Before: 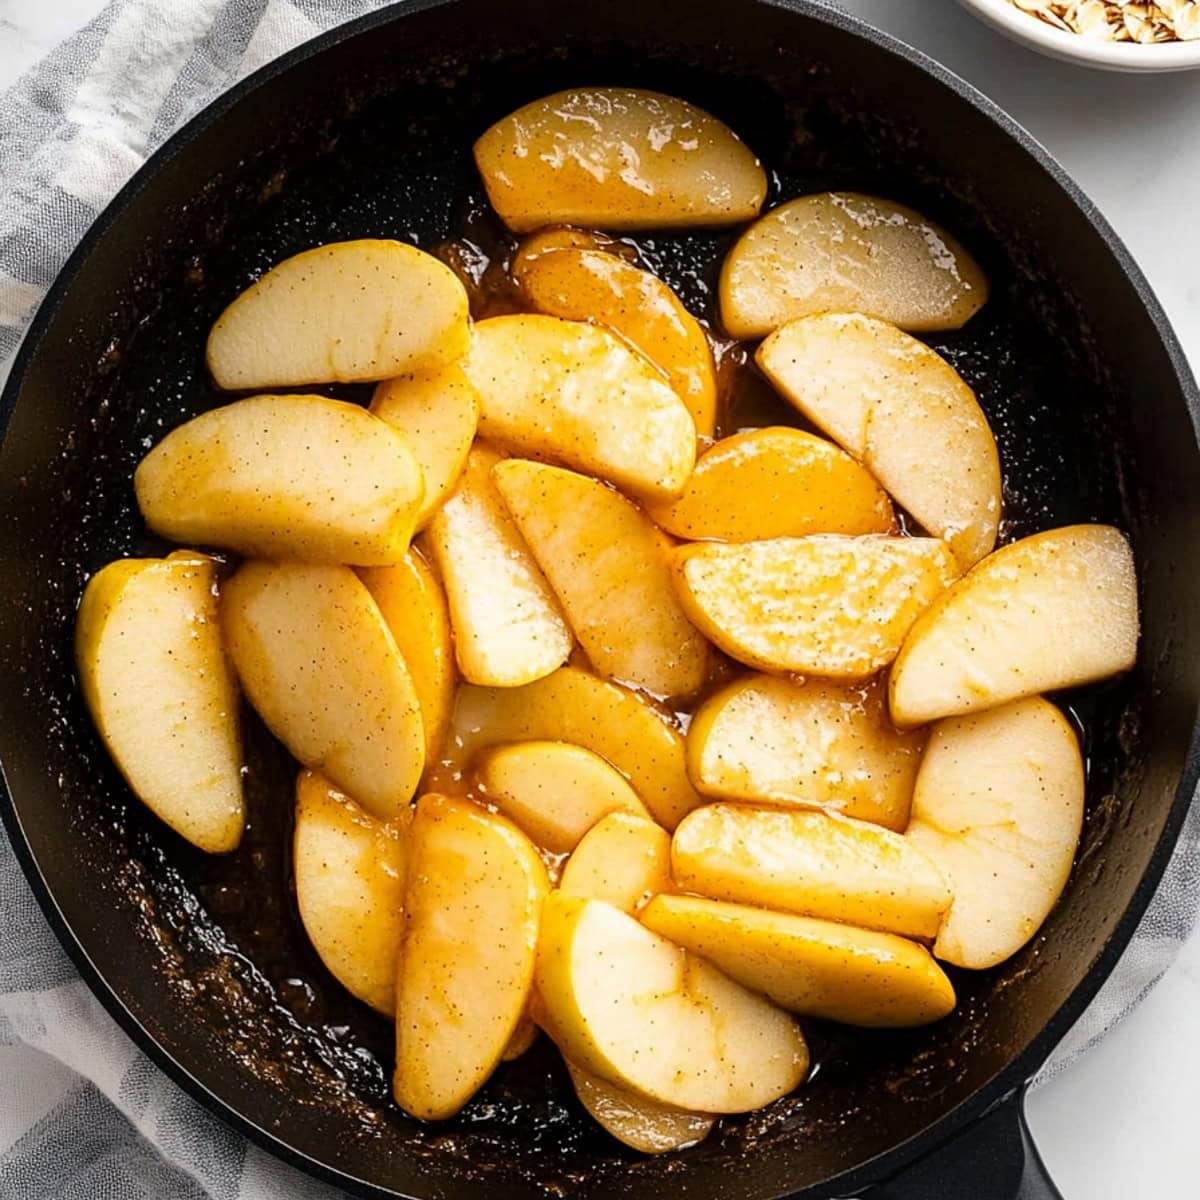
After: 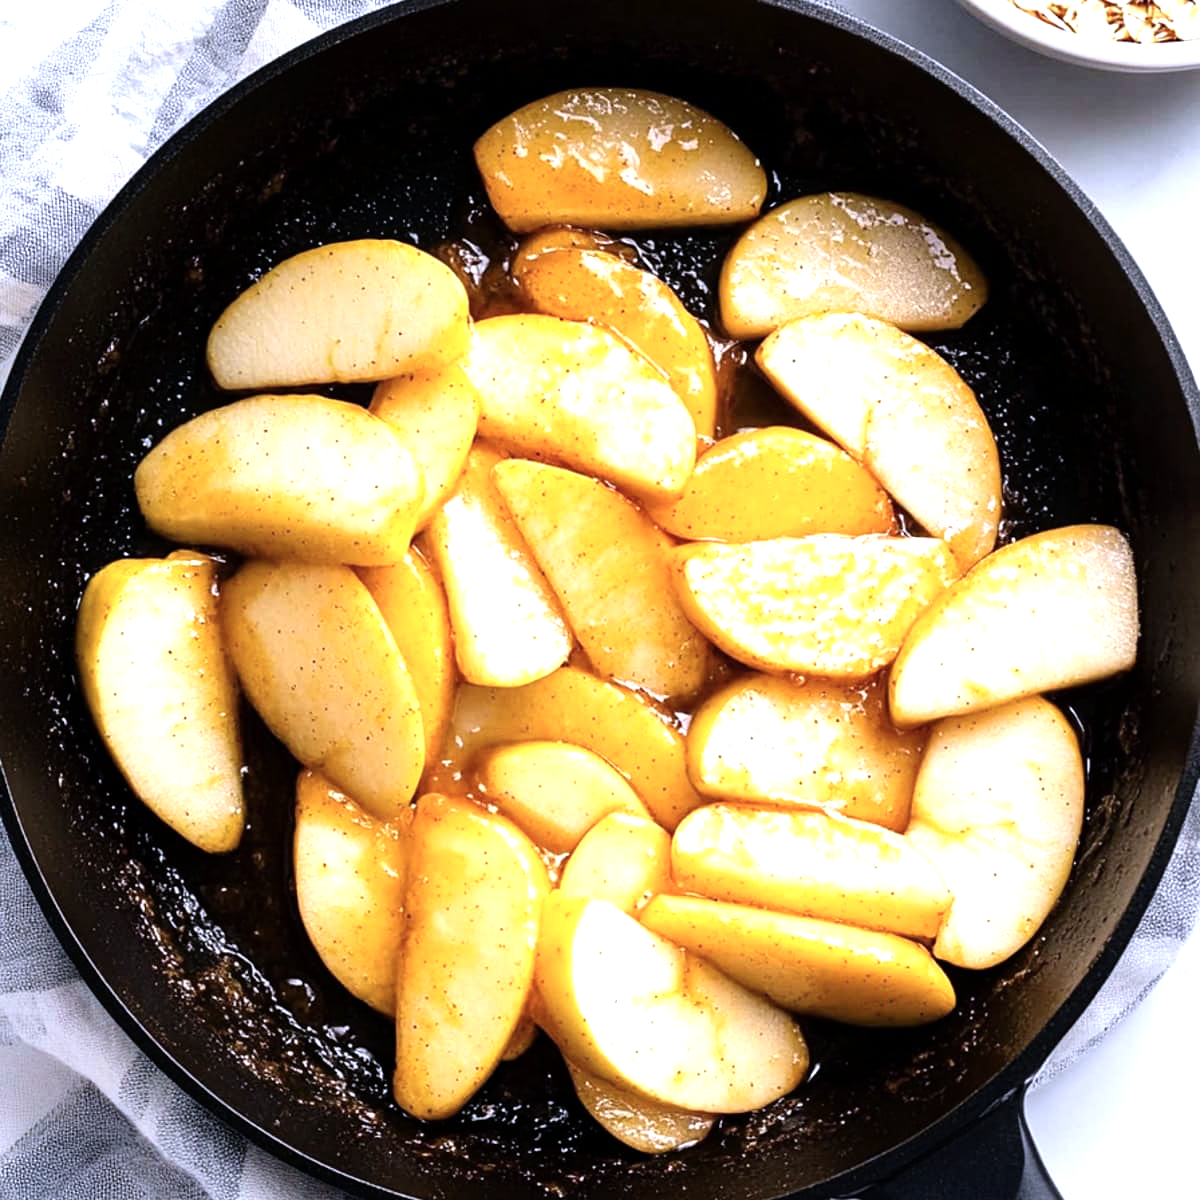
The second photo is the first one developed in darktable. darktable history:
tone equalizer: -8 EV -0.745 EV, -7 EV -0.68 EV, -6 EV -0.579 EV, -5 EV -0.362 EV, -3 EV 0.387 EV, -2 EV 0.6 EV, -1 EV 0.685 EV, +0 EV 0.756 EV
color calibration: illuminant custom, x 0.373, y 0.389, temperature 4243.77 K
